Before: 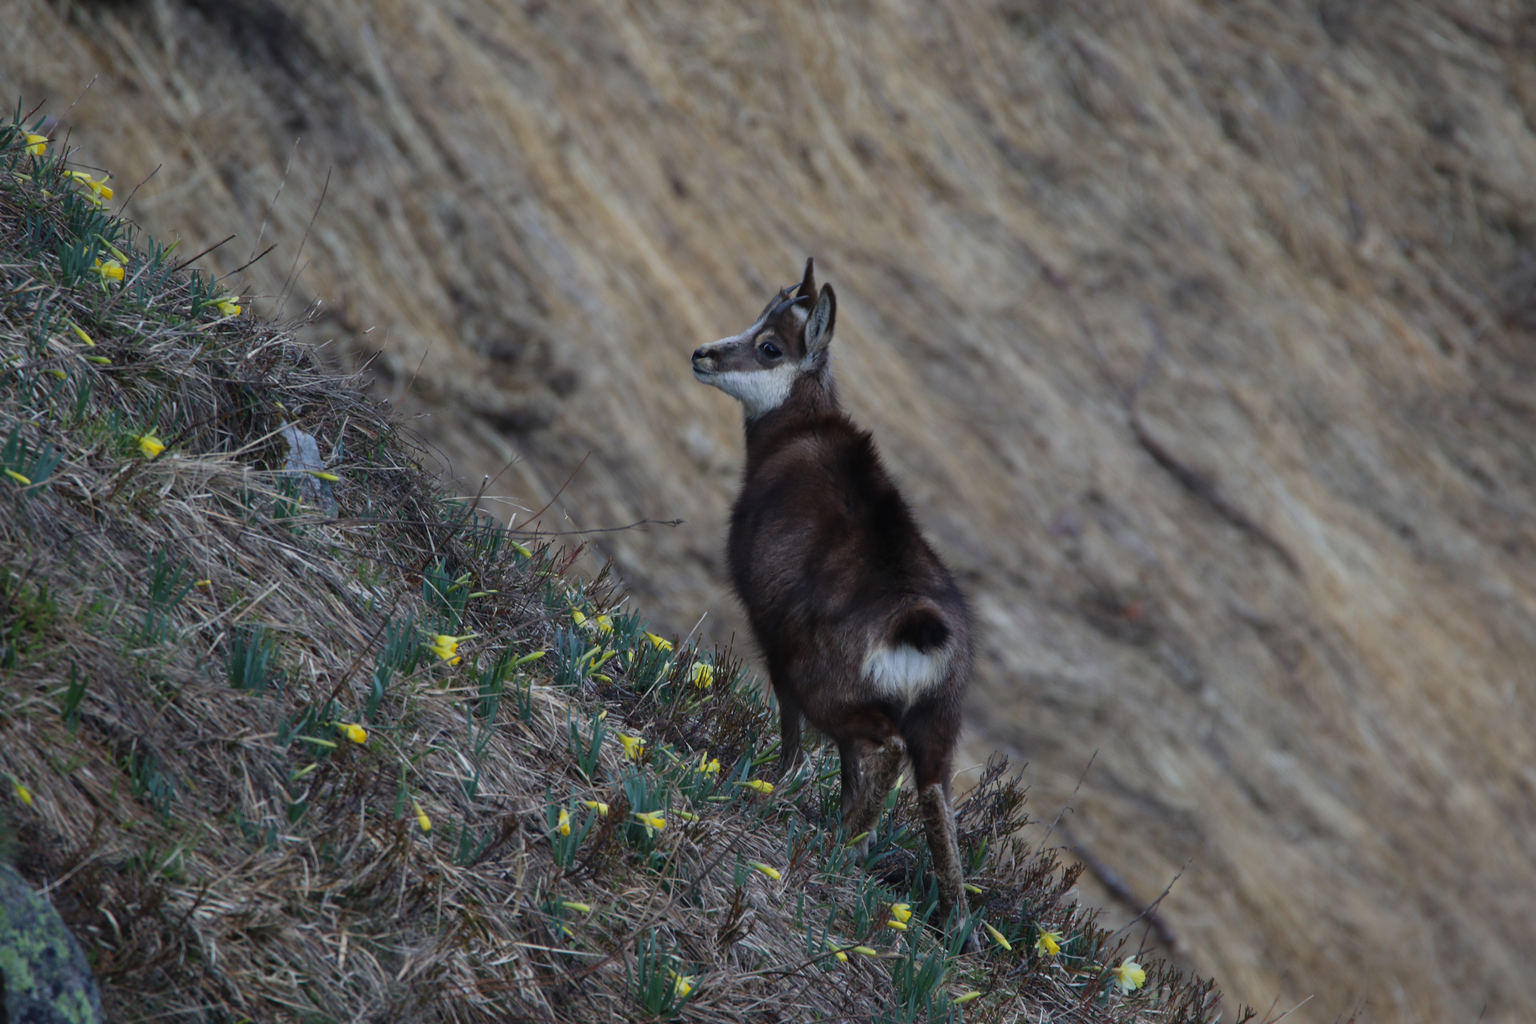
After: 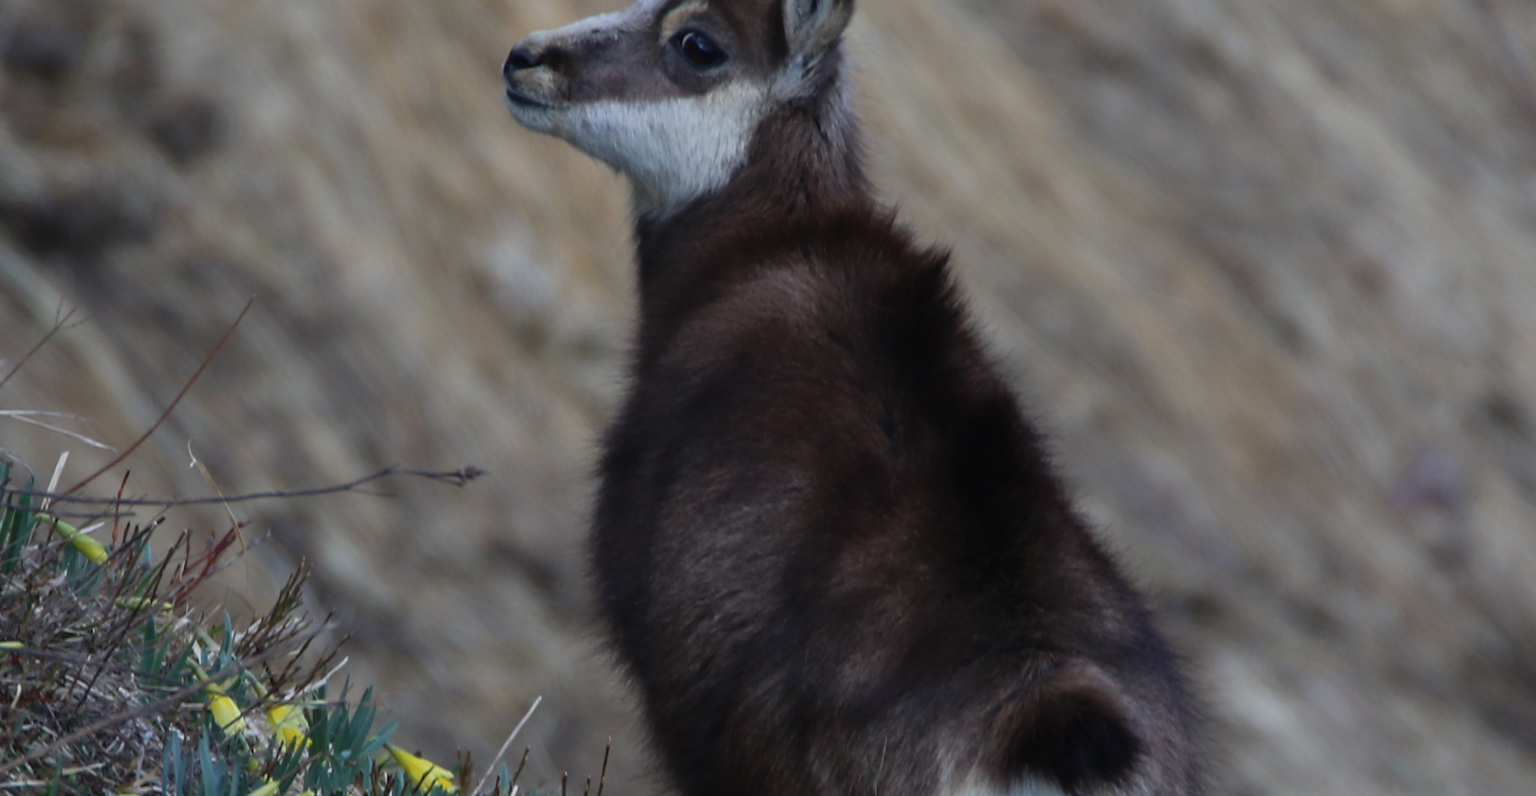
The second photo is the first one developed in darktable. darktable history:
crop: left 31.815%, top 32.308%, right 27.78%, bottom 36.275%
